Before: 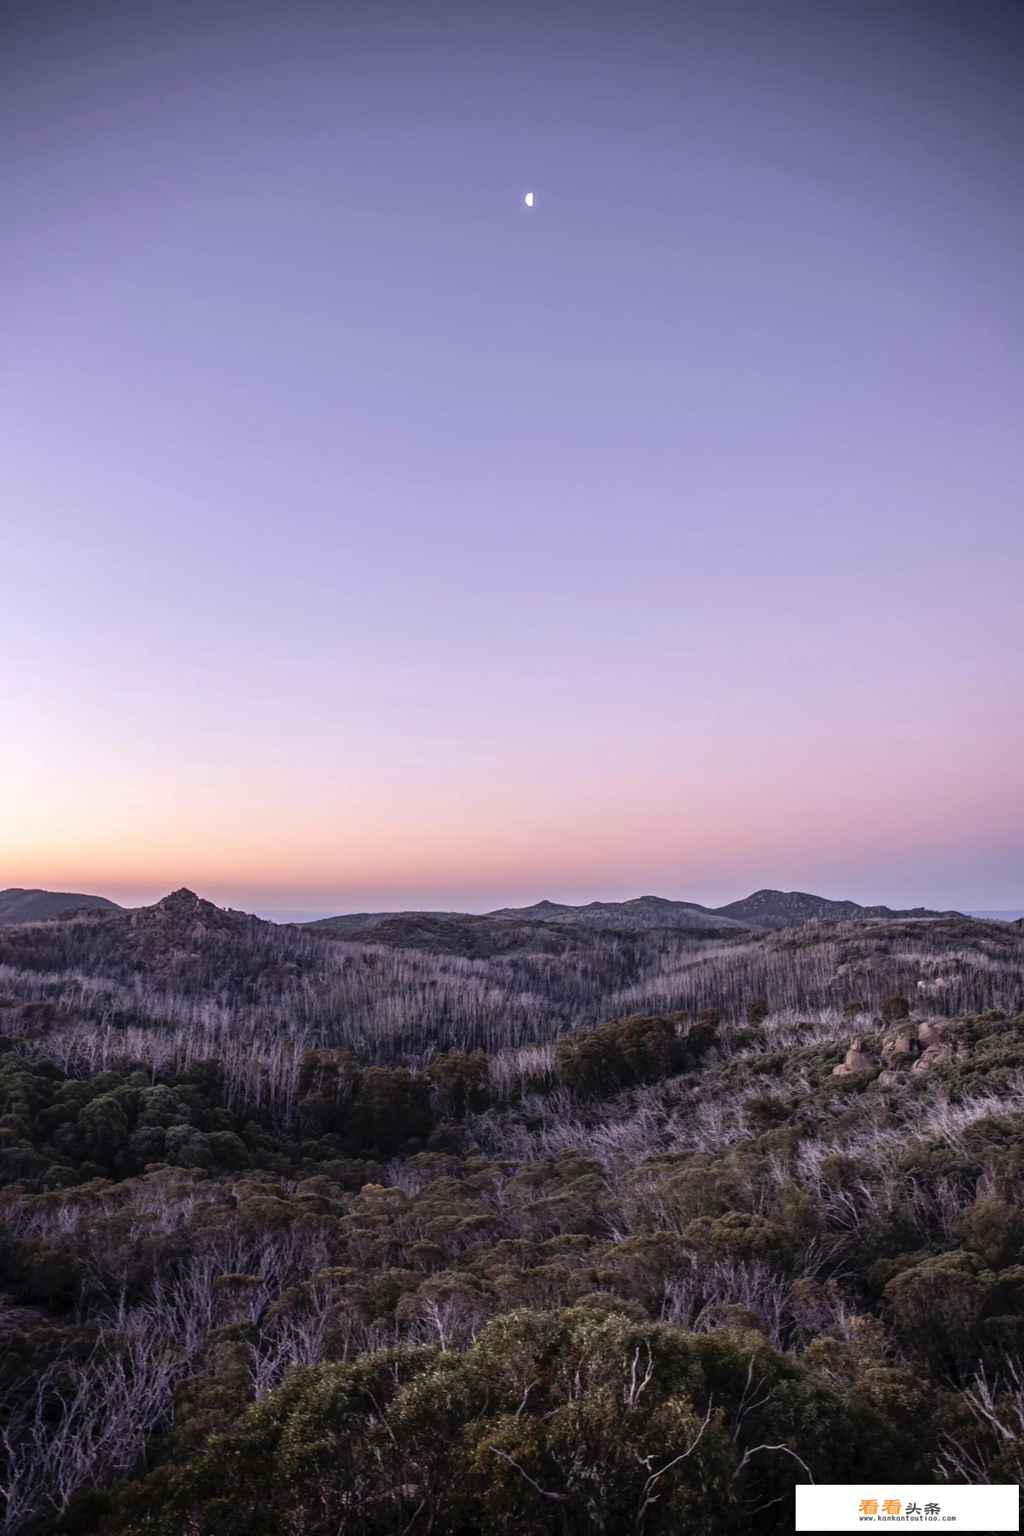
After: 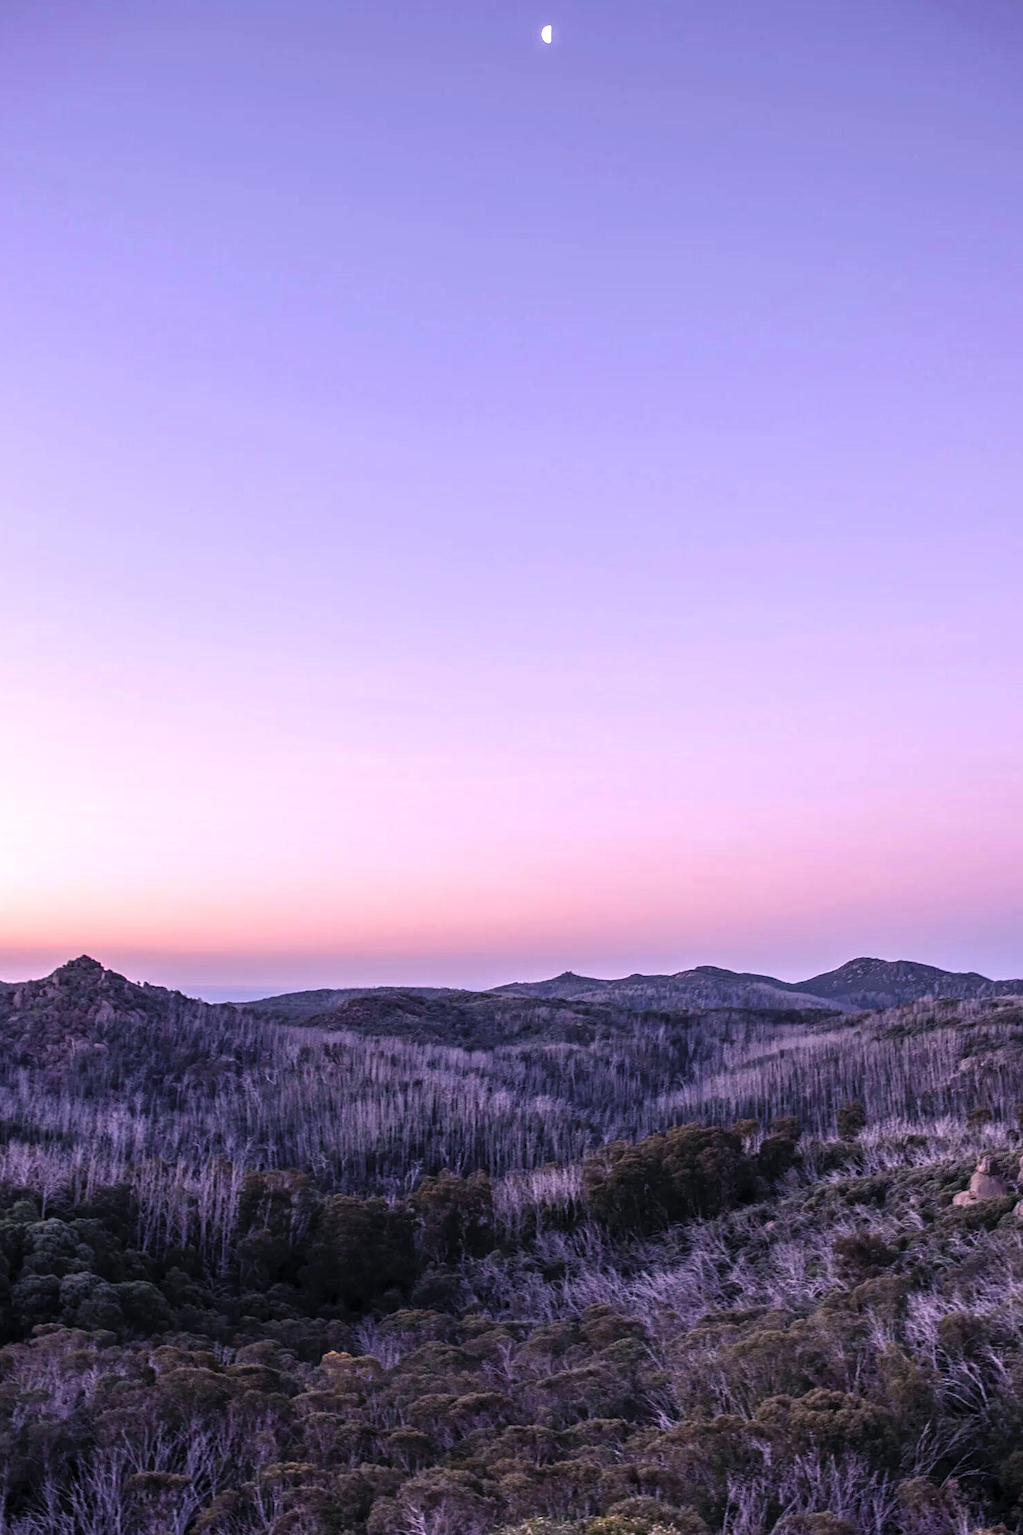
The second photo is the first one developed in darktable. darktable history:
color balance rgb: shadows lift › chroma 2%, shadows lift › hue 219.6°, power › hue 313.2°, highlights gain › chroma 3%, highlights gain › hue 75.6°, global offset › luminance 0.5%, perceptual saturation grading › global saturation 15.33%, perceptual saturation grading › highlights -19.33%, perceptual saturation grading › shadows 20%, global vibrance 20%
color calibration: illuminant as shot in camera, x 0.366, y 0.378, temperature 4425.7 K, saturation algorithm version 1 (2020)
levels: mode automatic, black 0.023%, white 99.97%, levels [0.062, 0.494, 0.925]
sharpen: amount 0.2
exposure: exposure 0.207 EV, compensate highlight preservation false
crop and rotate: left 11.831%, top 11.346%, right 13.429%, bottom 13.899%
white balance: red 1.05, blue 1.072
